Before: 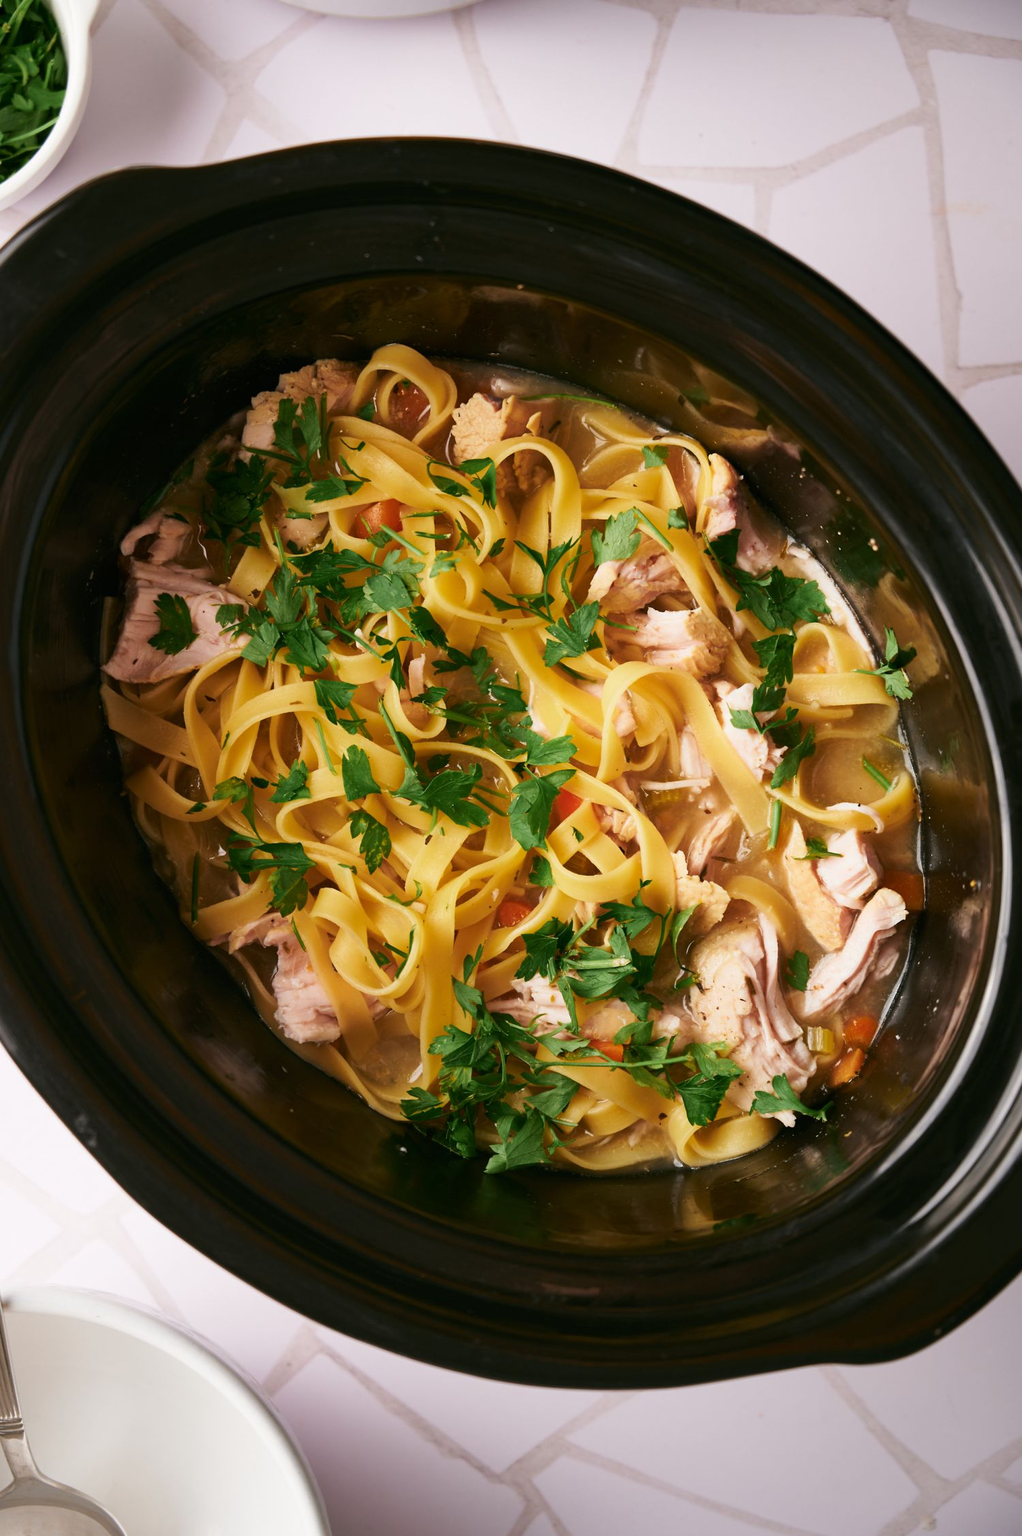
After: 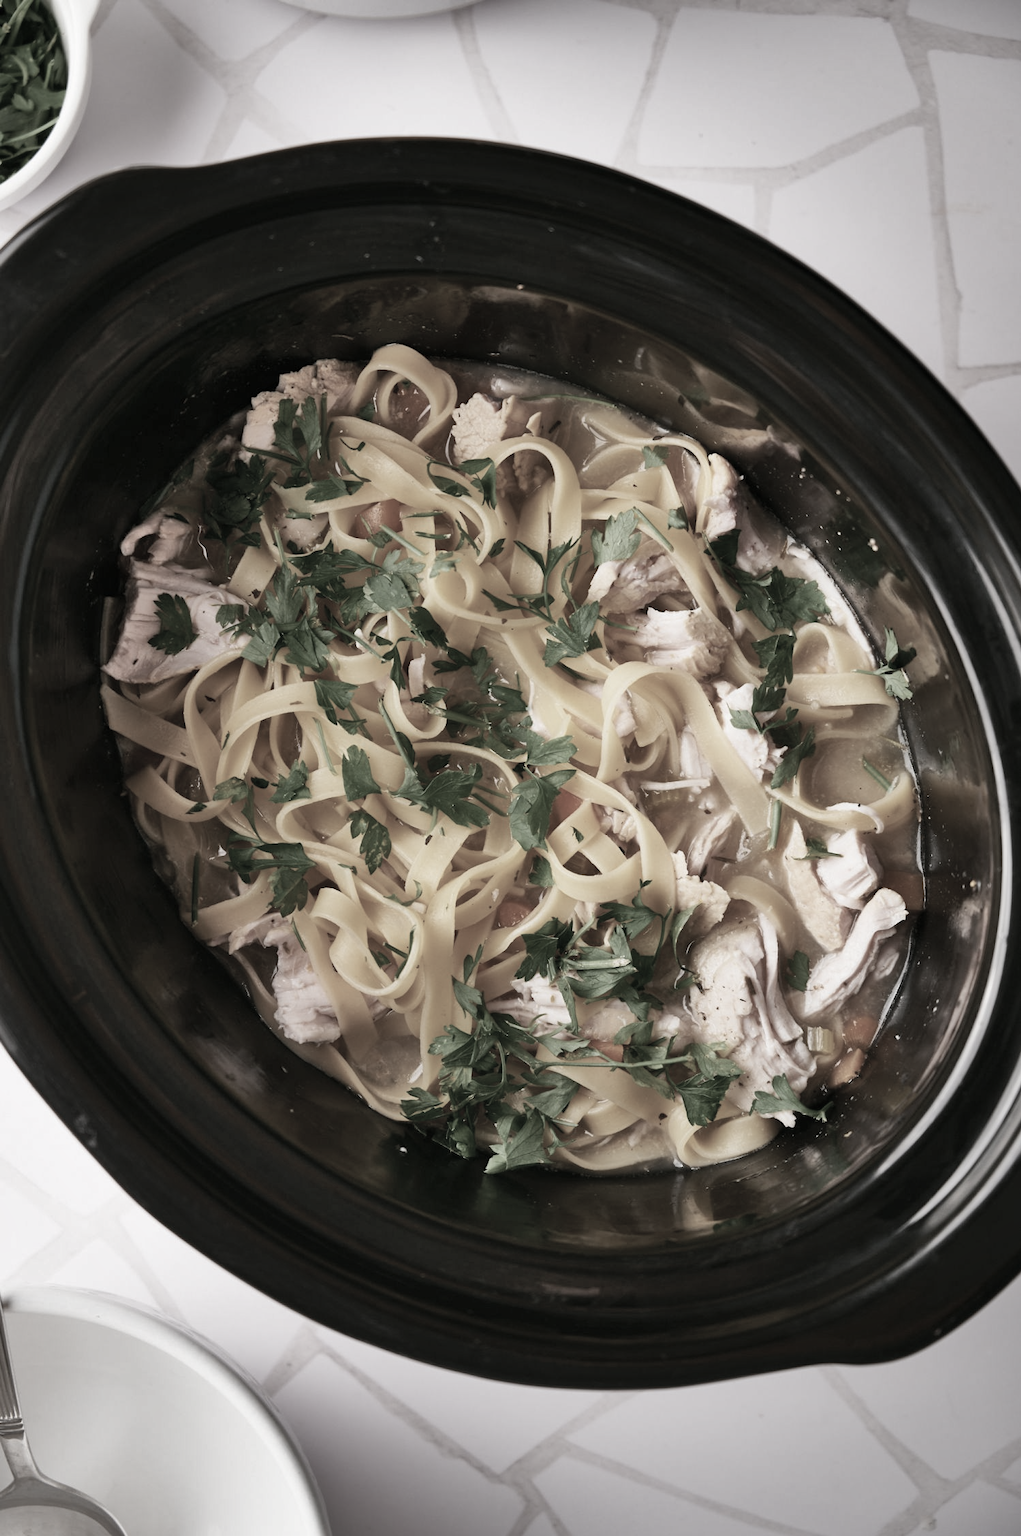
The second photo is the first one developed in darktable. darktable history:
color zones: curves: ch0 [(0.254, 0.492) (0.724, 0.62)]; ch1 [(0.25, 0.528) (0.719, 0.796)]; ch2 [(0, 0.472) (0.25, 0.5) (0.73, 0.184)]
color correction: highlights b* -0.024, saturation 0.234
shadows and highlights: highlights color adjustment 48.95%, low approximation 0.01, soften with gaussian
